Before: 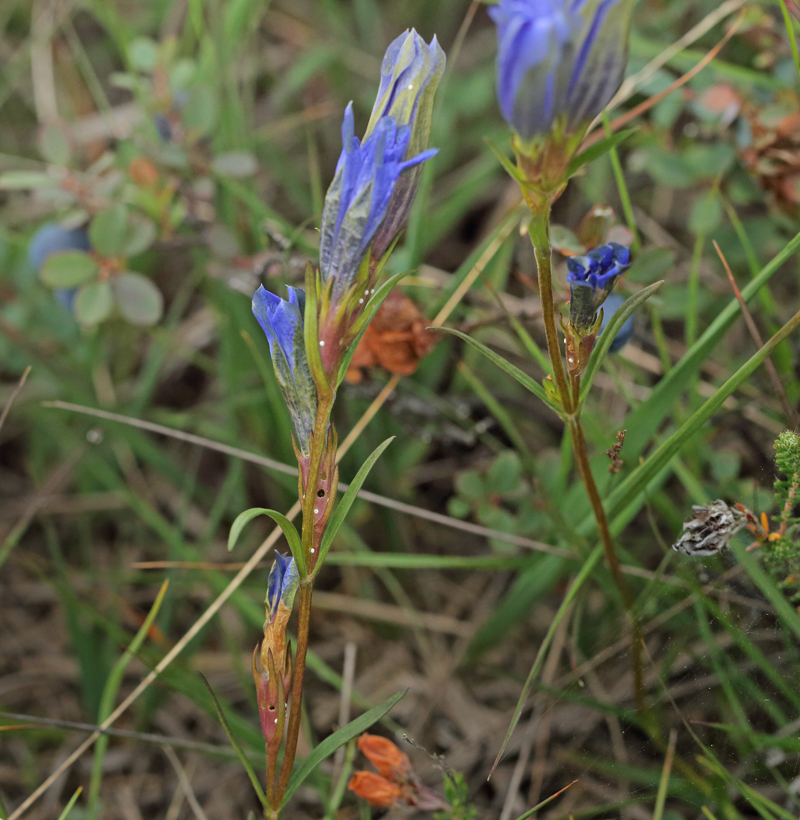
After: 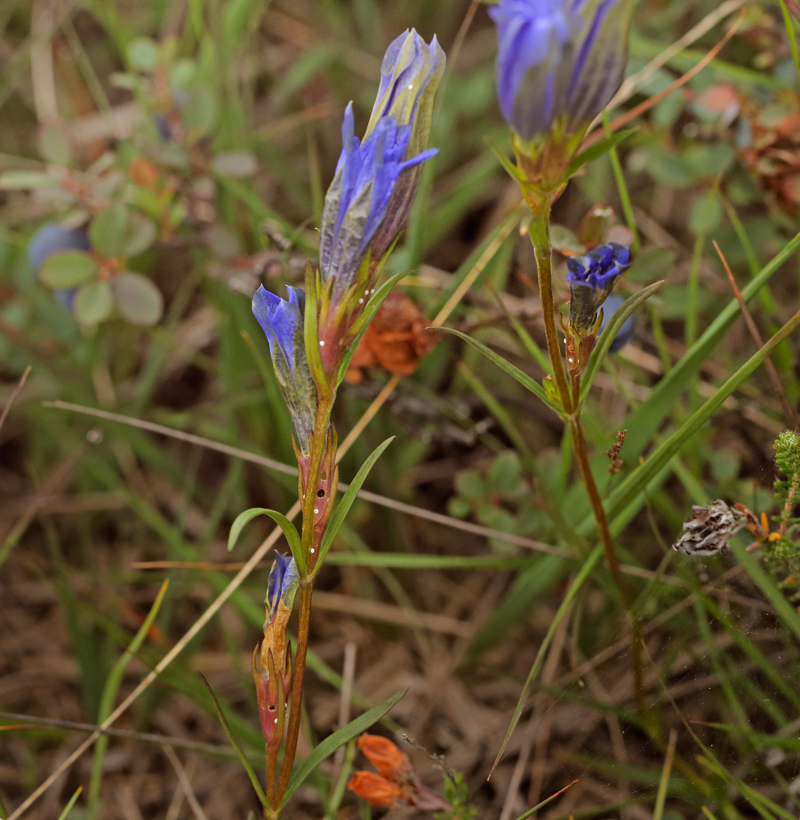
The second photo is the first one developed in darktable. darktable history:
rgb levels: mode RGB, independent channels, levels [[0, 0.5, 1], [0, 0.521, 1], [0, 0.536, 1]]
vignetting: fall-off start 116.67%, fall-off radius 59.26%, brightness -0.31, saturation -0.056
